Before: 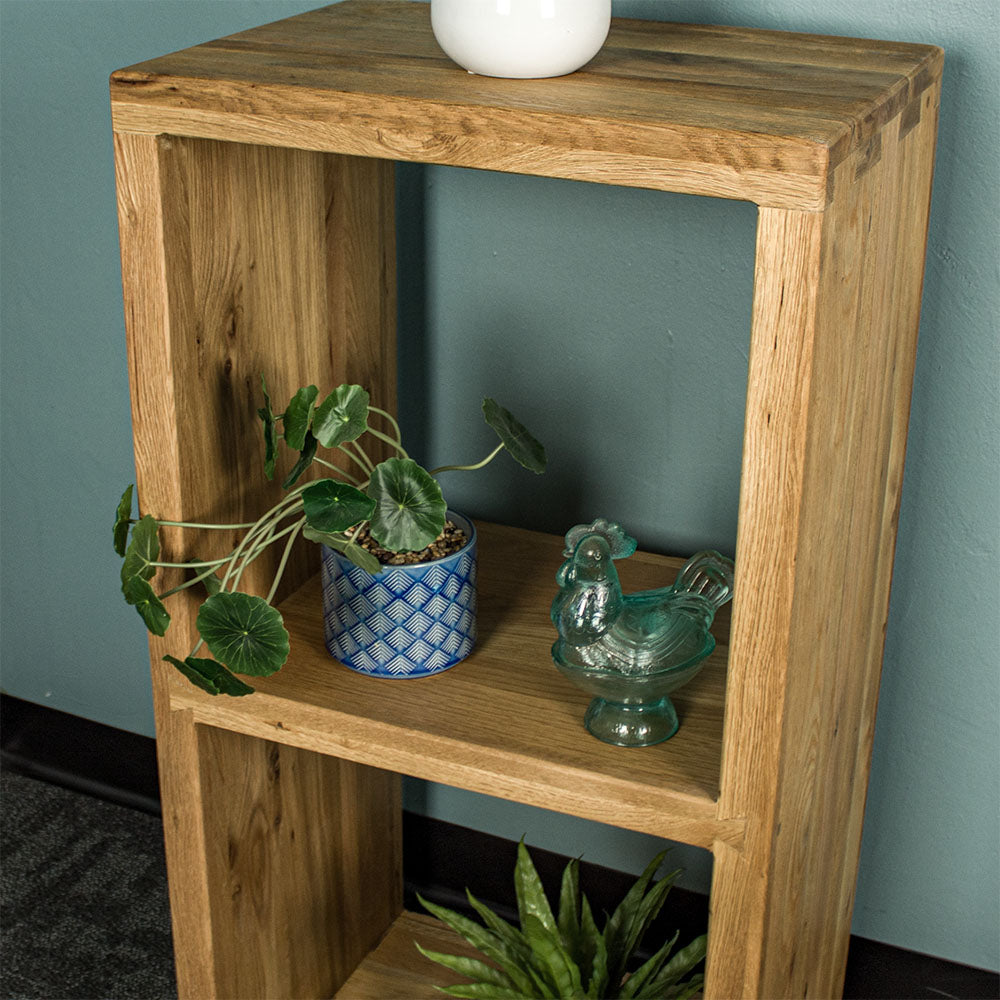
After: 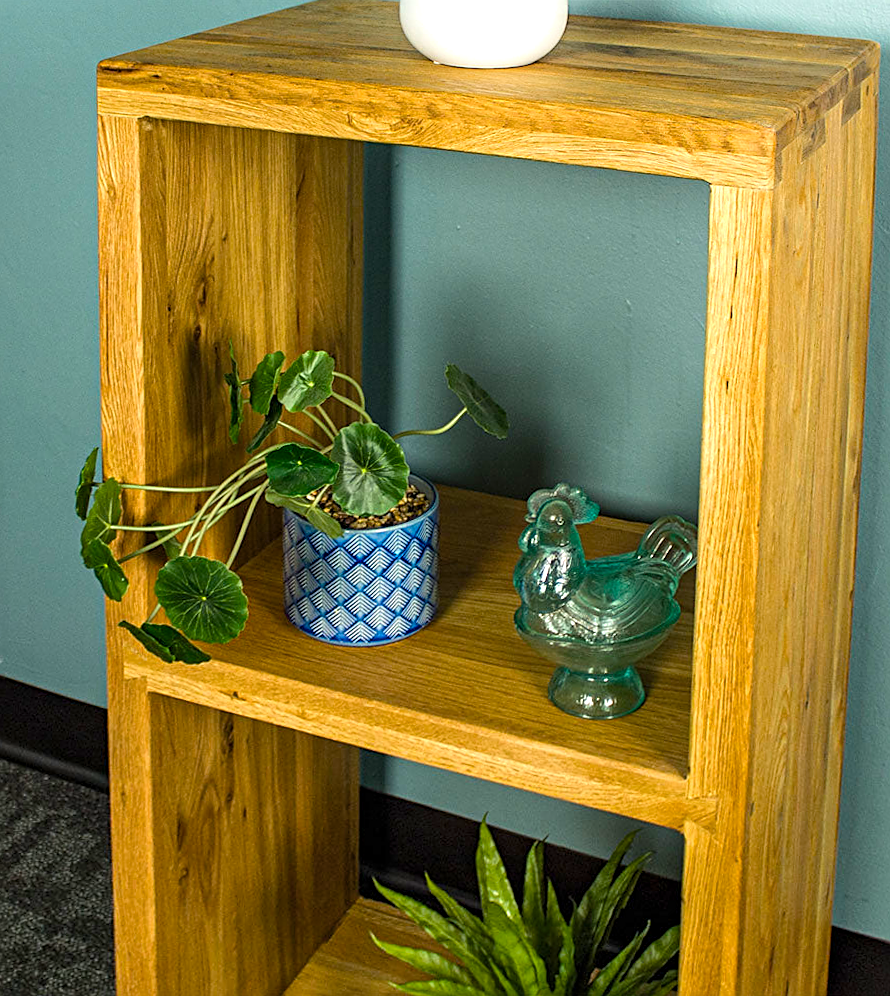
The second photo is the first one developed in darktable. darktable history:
exposure: exposure 0.515 EV, compensate highlight preservation false
rotate and perspective: rotation 0.215°, lens shift (vertical) -0.139, crop left 0.069, crop right 0.939, crop top 0.002, crop bottom 0.996
shadows and highlights: highlights 70.7, soften with gaussian
color balance rgb: linear chroma grading › global chroma 15%, perceptual saturation grading › global saturation 30%
crop: right 4.126%, bottom 0.031%
sharpen: on, module defaults
white balance: emerald 1
